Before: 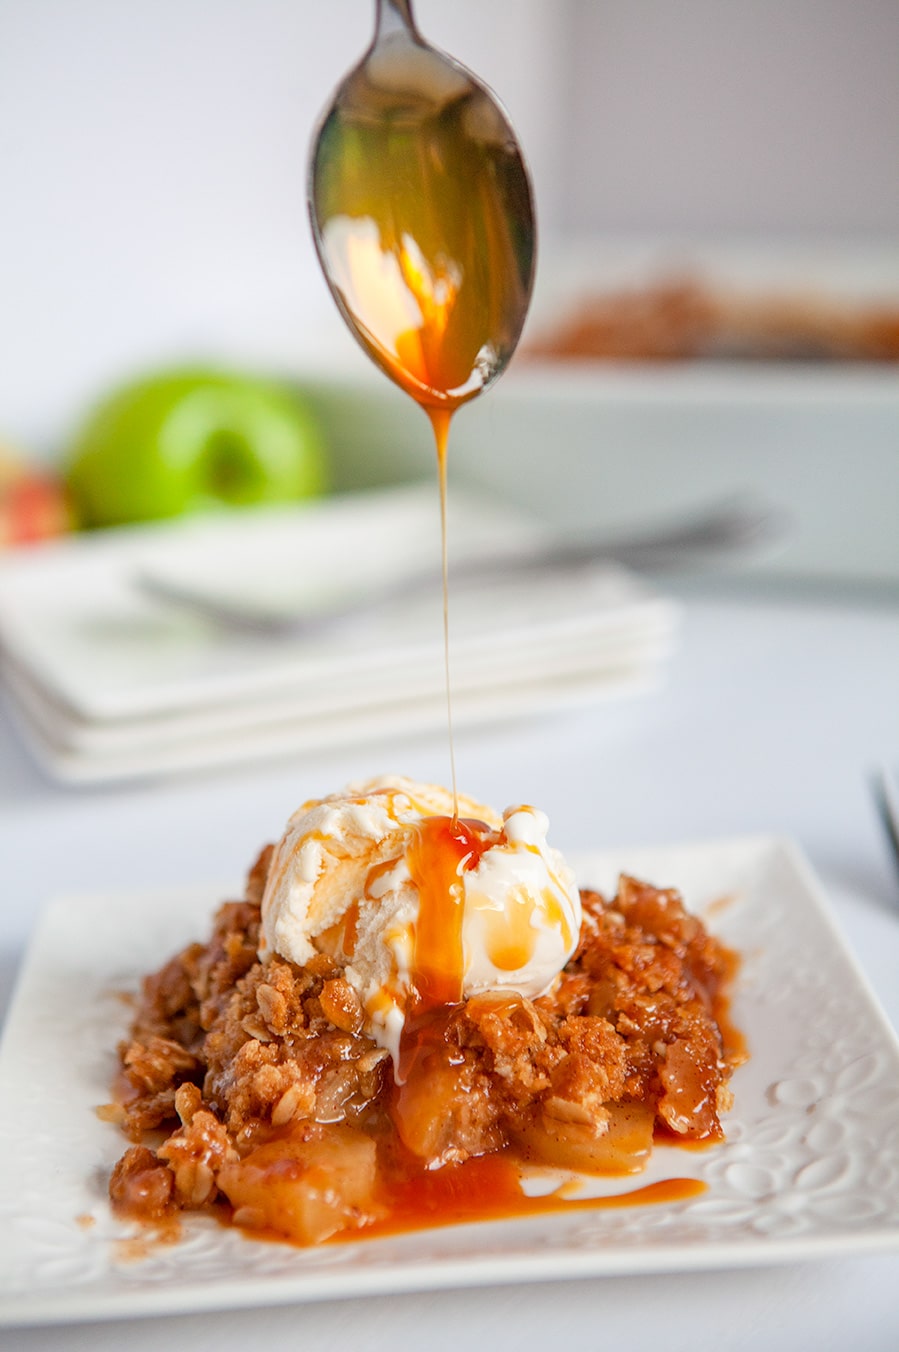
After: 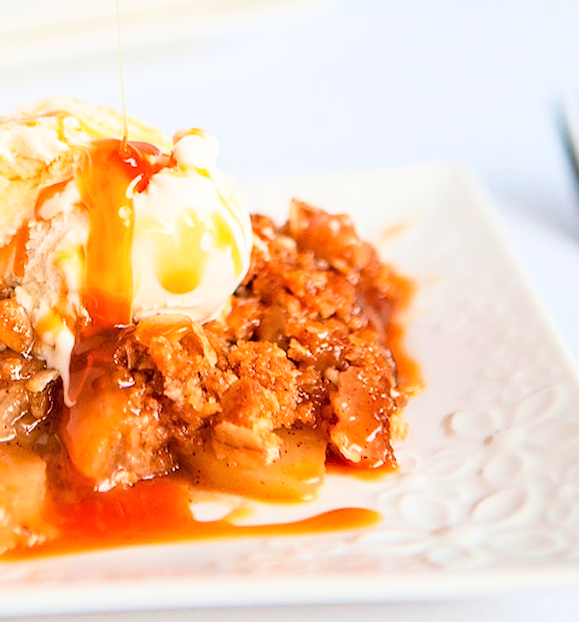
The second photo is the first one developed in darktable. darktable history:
rotate and perspective: lens shift (horizontal) -0.055, automatic cropping off
crop and rotate: left 35.509%, top 50.238%, bottom 4.934%
sharpen: amount 0.2
velvia: on, module defaults
base curve: curves: ch0 [(0, 0) (0.028, 0.03) (0.121, 0.232) (0.46, 0.748) (0.859, 0.968) (1, 1)]
